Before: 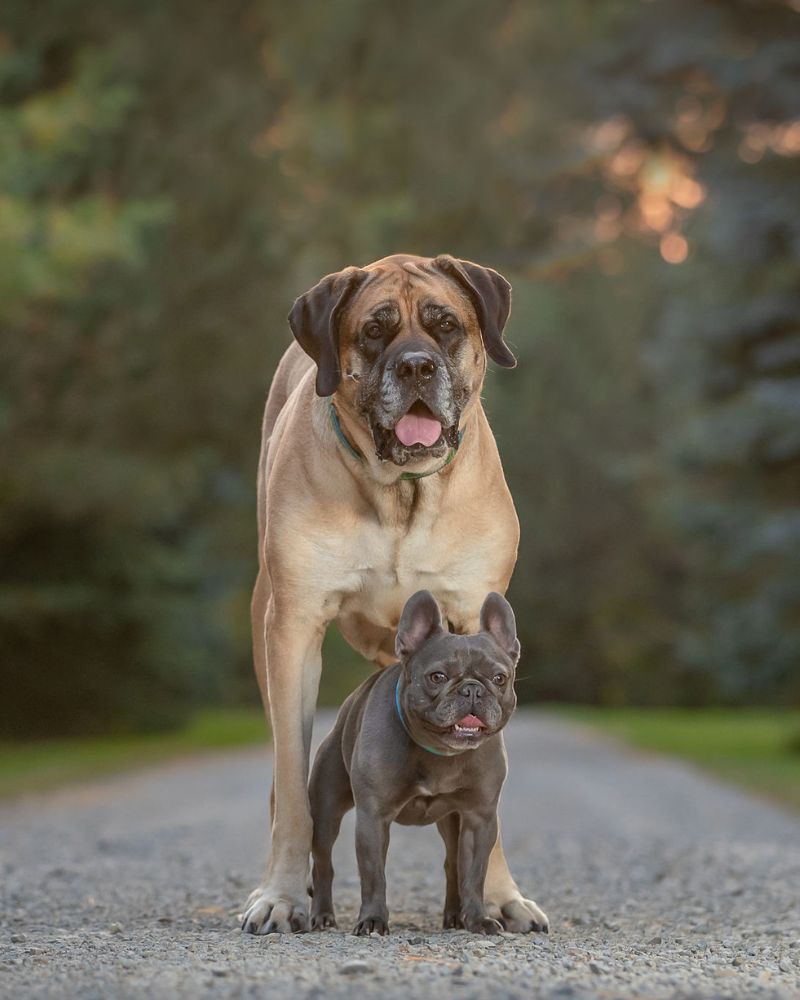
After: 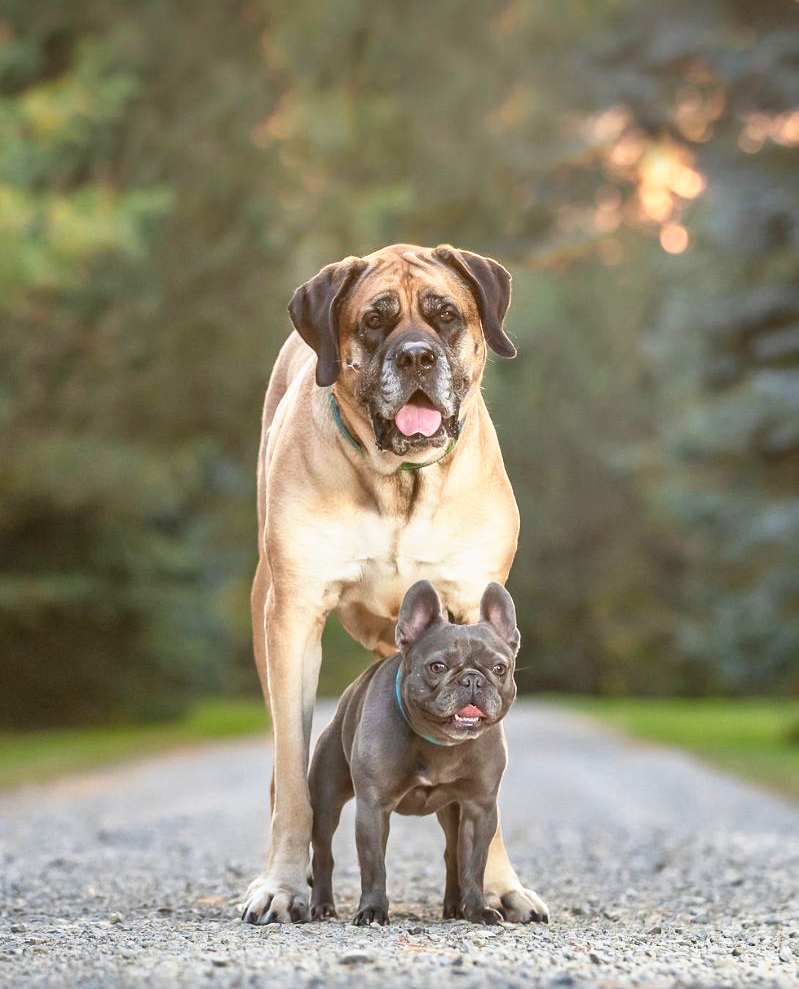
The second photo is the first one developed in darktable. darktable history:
shadows and highlights: soften with gaussian
base curve: curves: ch0 [(0, 0) (0.495, 0.917) (1, 1)], preserve colors none
crop: top 1.049%, right 0.001%
